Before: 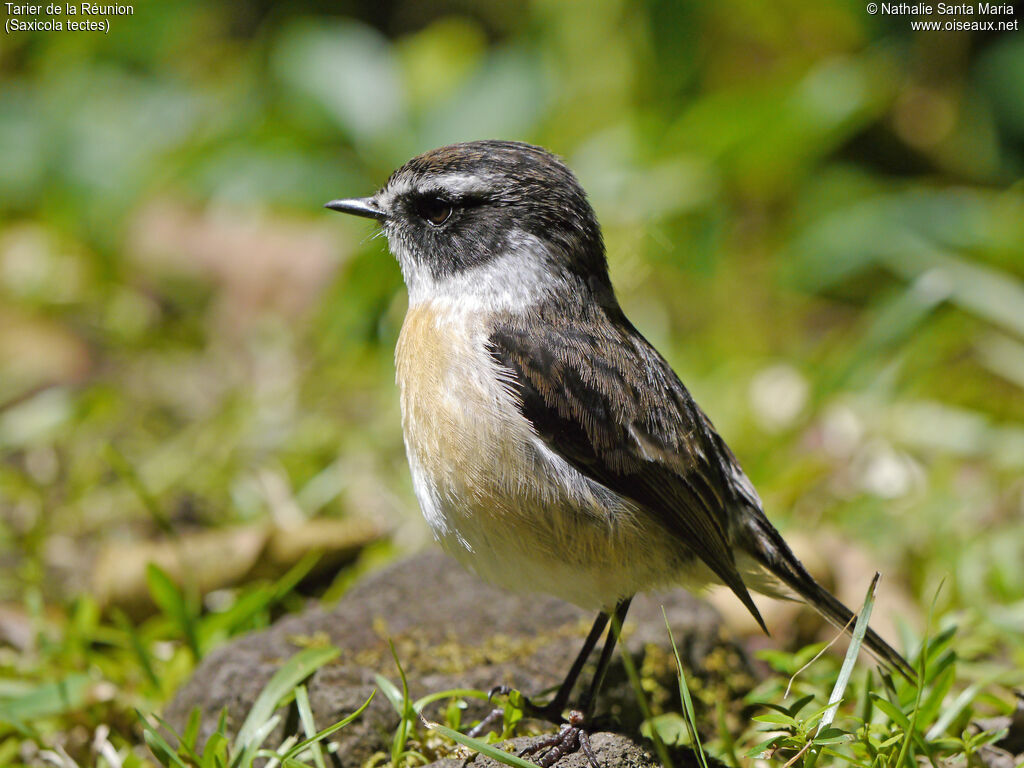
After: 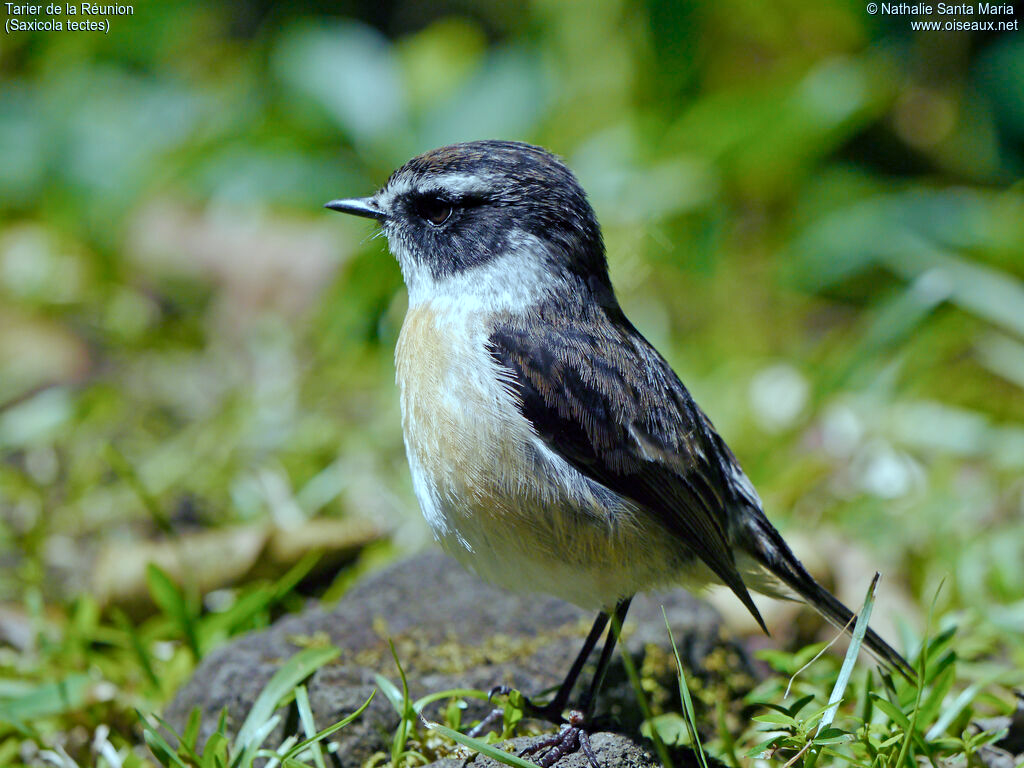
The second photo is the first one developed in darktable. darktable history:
color correction: highlights a* -11.92, highlights b* -15.75
color balance rgb: shadows lift › luminance -28.472%, shadows lift › chroma 15.186%, shadows lift › hue 269.58°, global offset › luminance -0.241%, perceptual saturation grading › global saturation 14.52%, perceptual saturation grading › highlights -25.753%, perceptual saturation grading › shadows 25.389%
